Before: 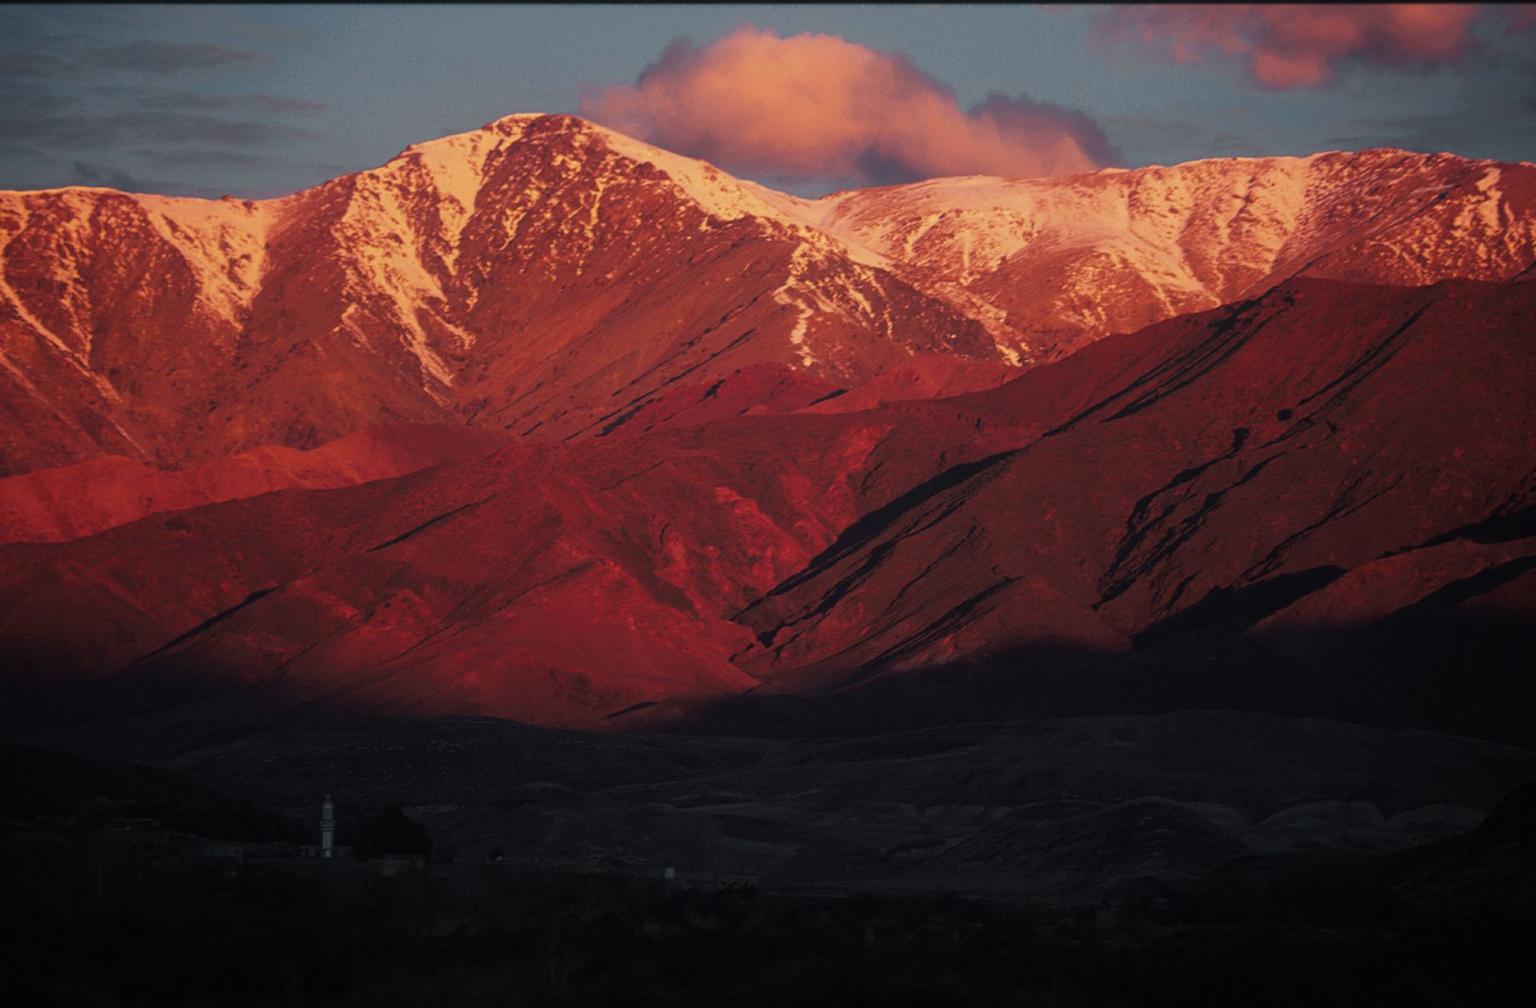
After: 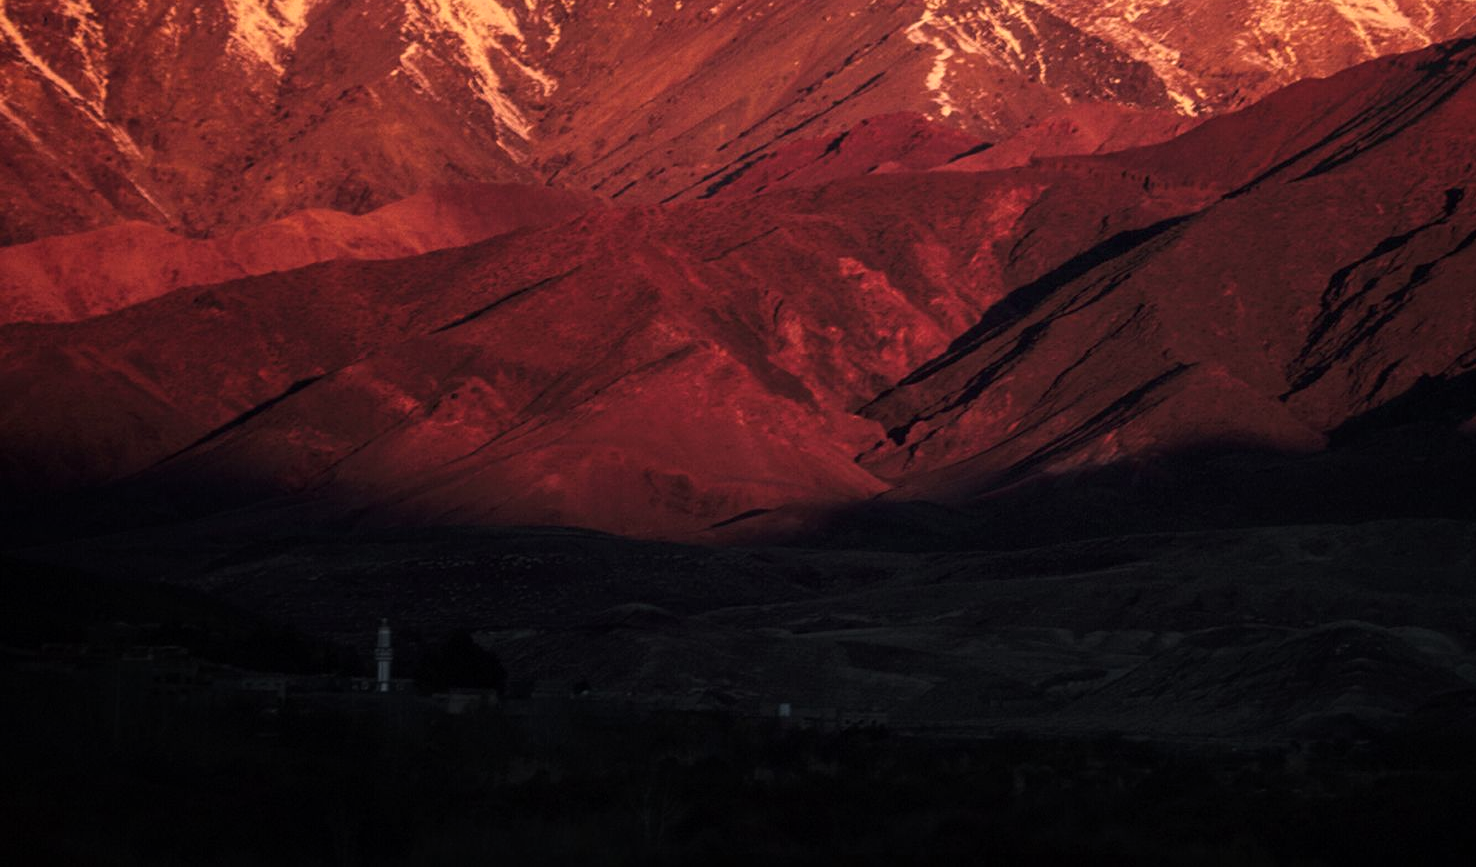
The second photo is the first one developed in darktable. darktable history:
crop: top 26.531%, right 17.959%
local contrast: on, module defaults
tone equalizer: -8 EV -0.417 EV, -7 EV -0.389 EV, -6 EV -0.333 EV, -5 EV -0.222 EV, -3 EV 0.222 EV, -2 EV 0.333 EV, -1 EV 0.389 EV, +0 EV 0.417 EV, edges refinement/feathering 500, mask exposure compensation -1.57 EV, preserve details no
